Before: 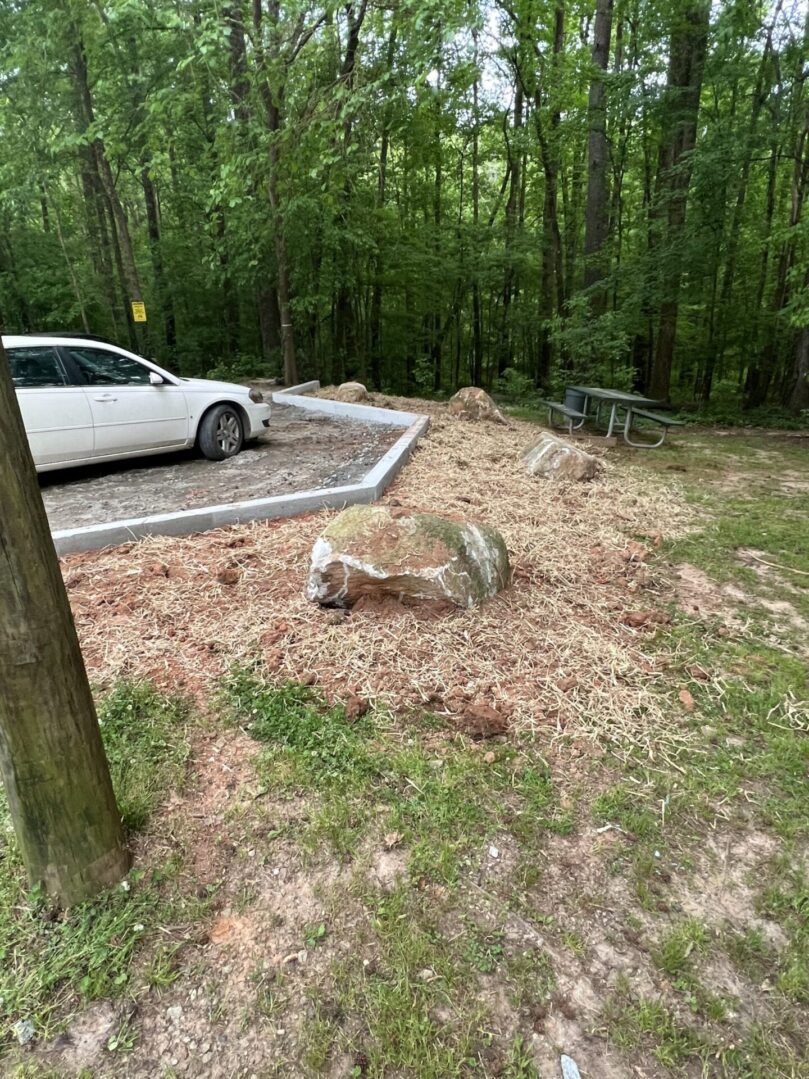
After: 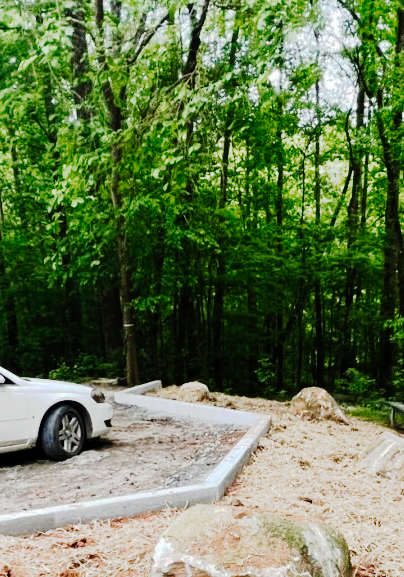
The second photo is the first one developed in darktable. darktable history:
tone curve: curves: ch0 [(0, 0) (0.003, 0.001) (0.011, 0.005) (0.025, 0.009) (0.044, 0.014) (0.069, 0.019) (0.1, 0.028) (0.136, 0.039) (0.177, 0.073) (0.224, 0.134) (0.277, 0.218) (0.335, 0.343) (0.399, 0.488) (0.468, 0.608) (0.543, 0.699) (0.623, 0.773) (0.709, 0.819) (0.801, 0.852) (0.898, 0.874) (1, 1)], preserve colors none
crop: left 19.556%, right 30.401%, bottom 46.458%
